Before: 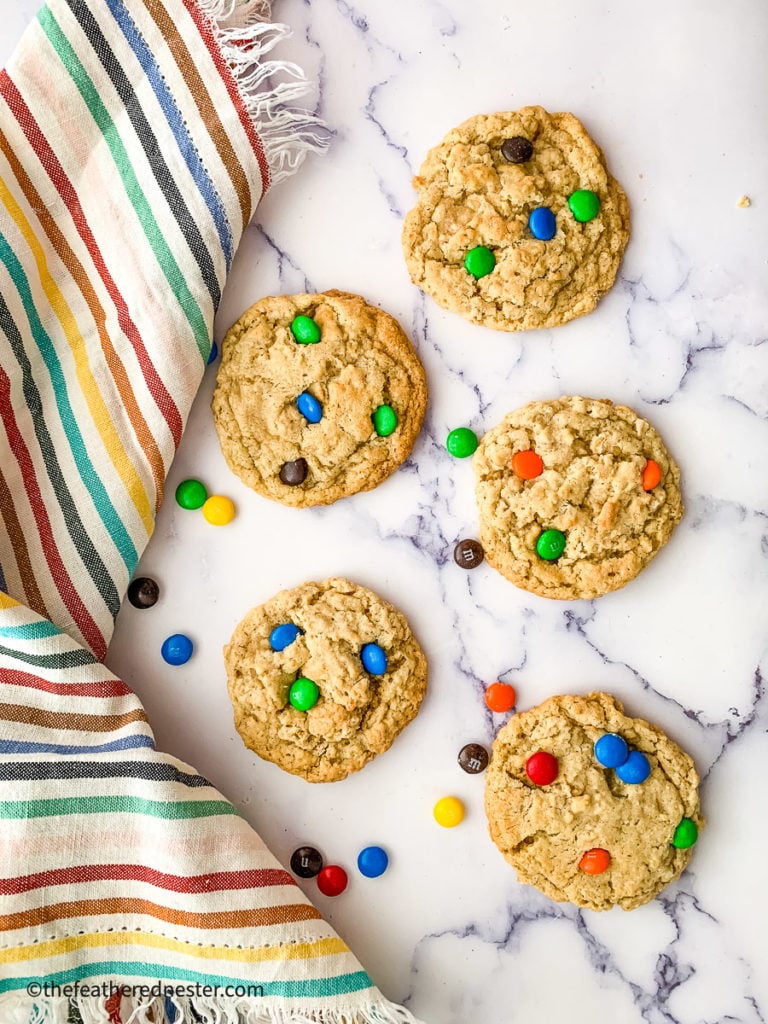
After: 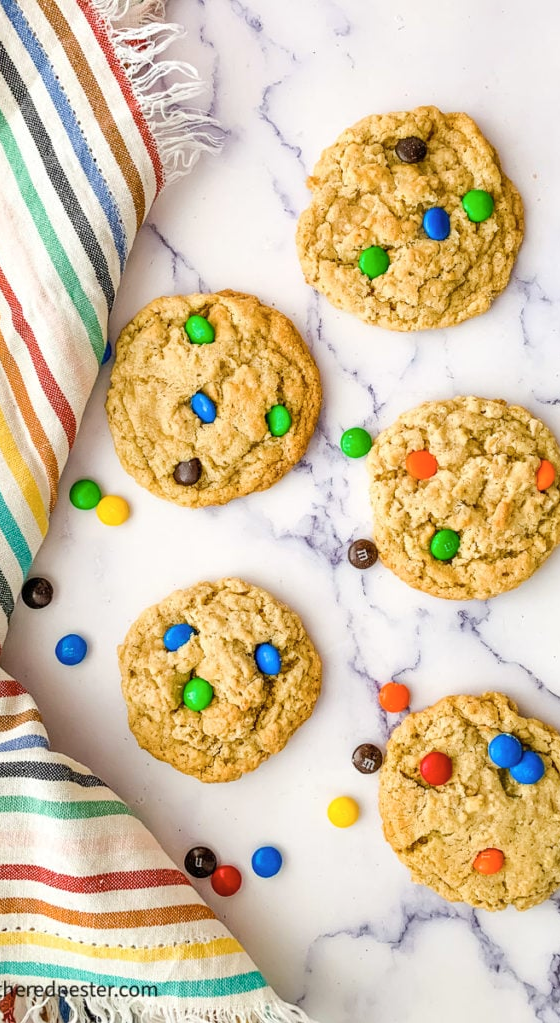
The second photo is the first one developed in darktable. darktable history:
crop: left 13.832%, right 13.229%
color balance rgb: perceptual saturation grading › global saturation 10.305%, perceptual brilliance grading › mid-tones 9.7%, perceptual brilliance grading › shadows 15.599%, global vibrance 20%
color correction: highlights b* -0.009, saturation 0.838
